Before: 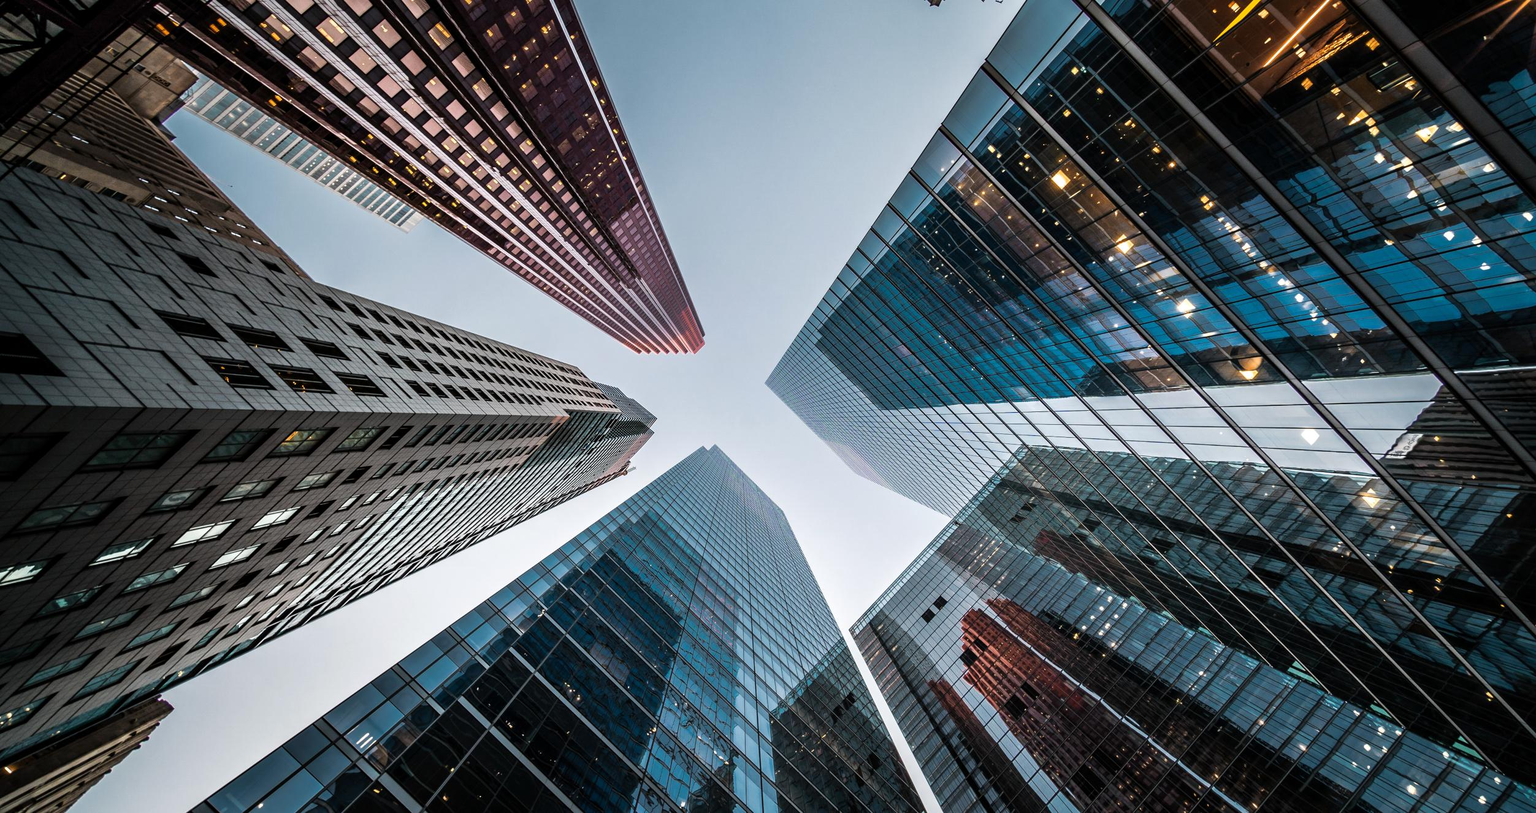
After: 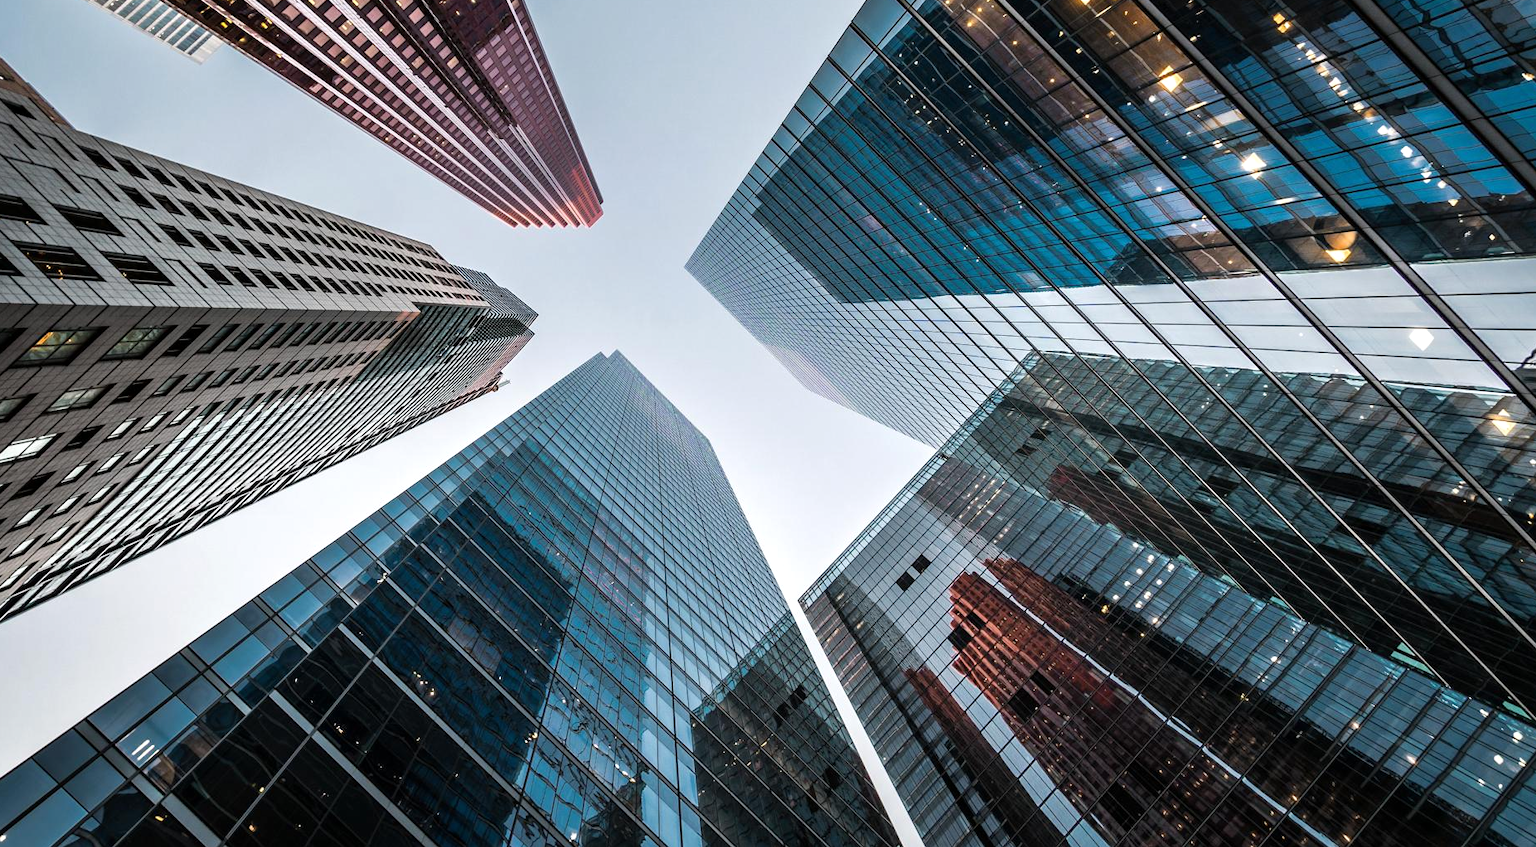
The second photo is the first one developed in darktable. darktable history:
crop: left 16.868%, top 22.92%, right 9.144%
exposure: exposure 0.129 EV, compensate highlight preservation false
